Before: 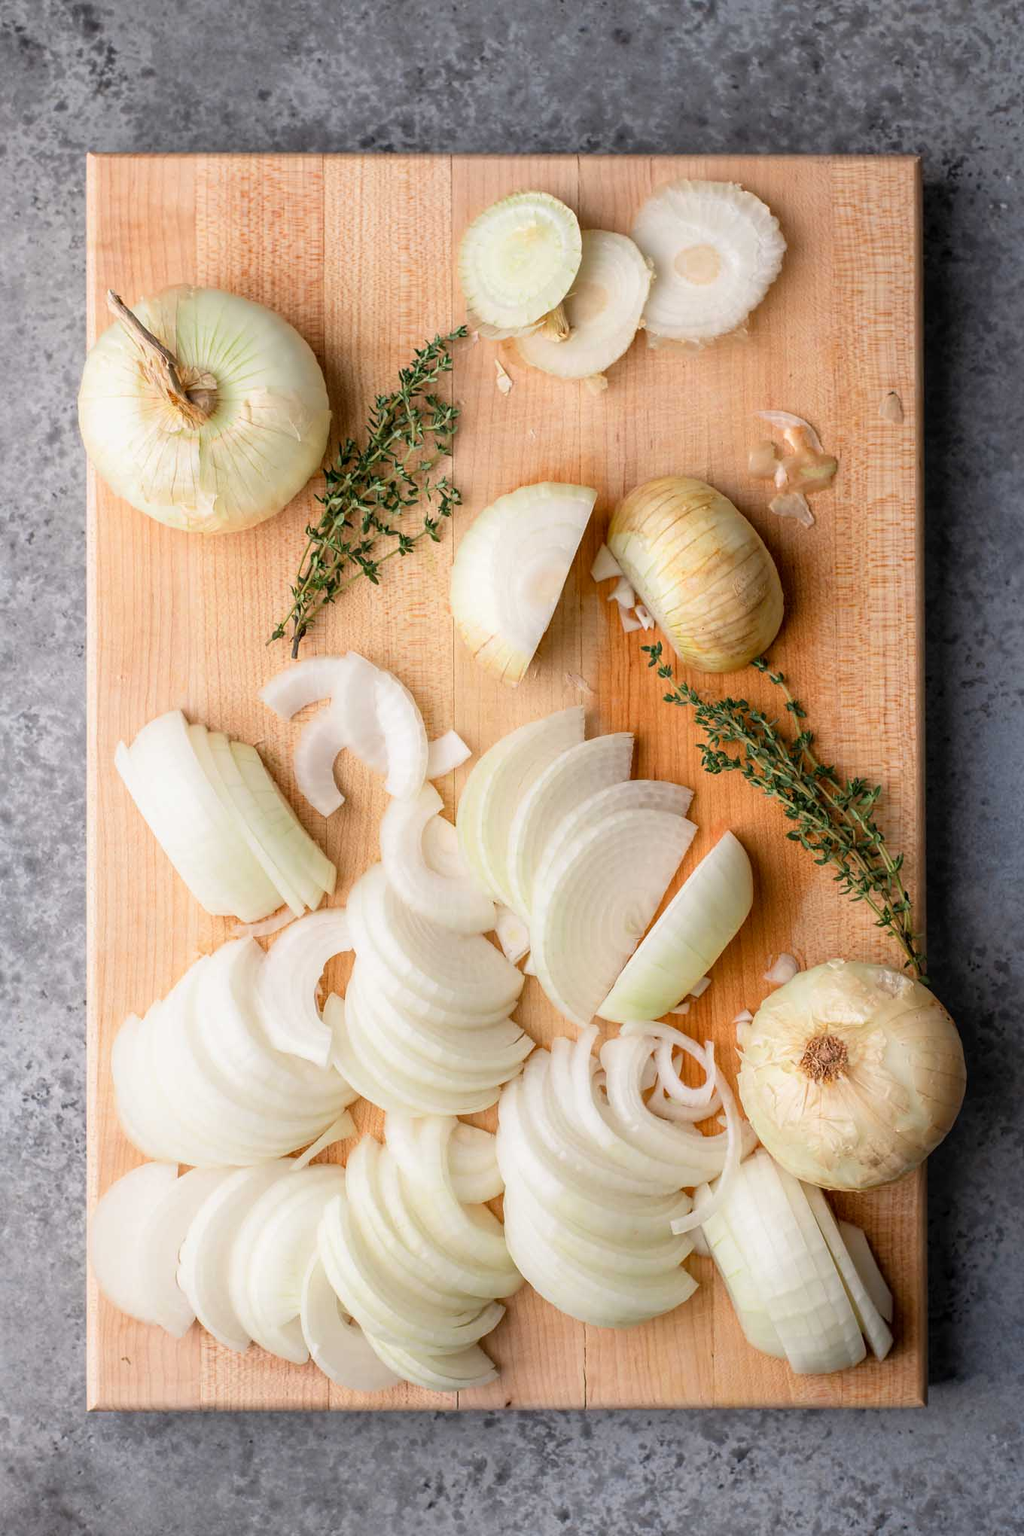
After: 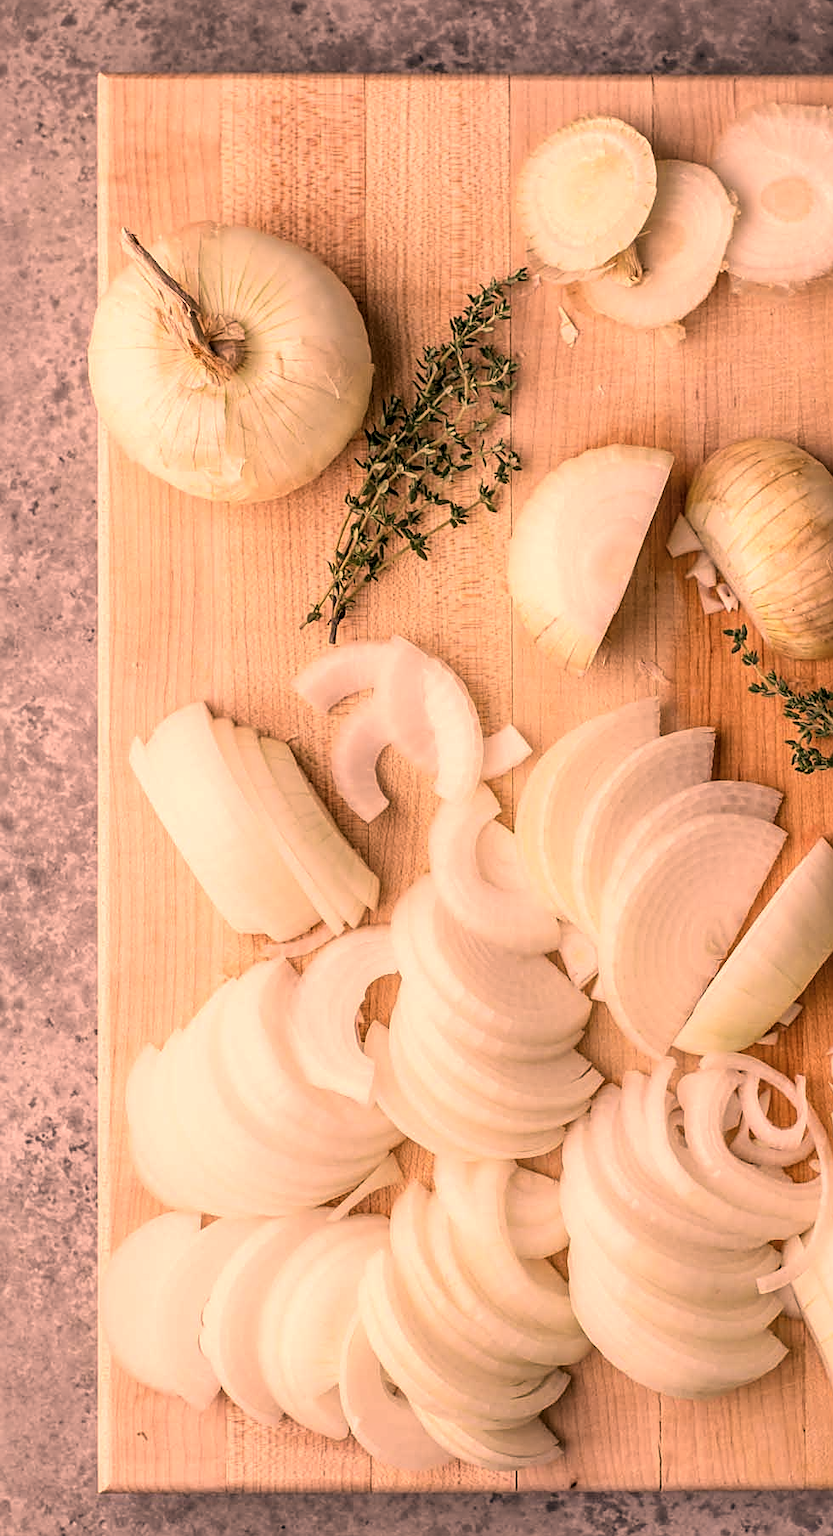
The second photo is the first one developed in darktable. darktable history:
sharpen: on, module defaults
local contrast: on, module defaults
color zones: curves: ch0 [(0.25, 0.5) (0.463, 0.627) (0.484, 0.637) (0.75, 0.5)]
contrast brightness saturation: saturation -0.056
crop: top 5.743%, right 27.843%, bottom 5.601%
color correction: highlights a* 39.96, highlights b* 39.63, saturation 0.693
shadows and highlights: shadows 30.89, highlights 1.44, soften with gaussian
